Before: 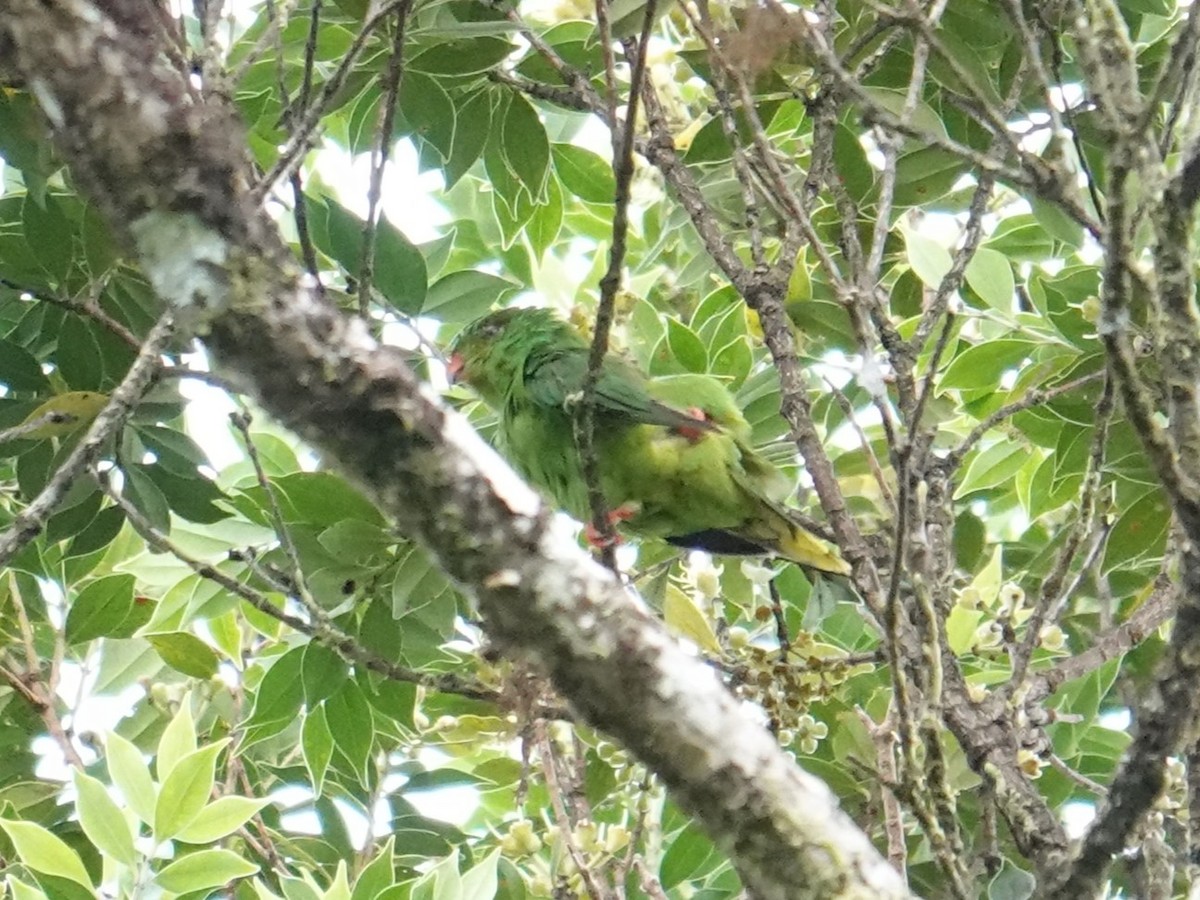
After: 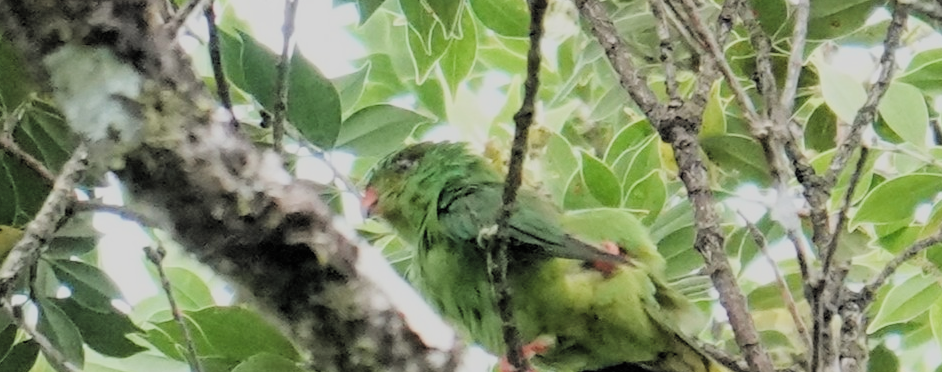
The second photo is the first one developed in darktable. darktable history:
filmic rgb: black relative exposure -4.12 EV, white relative exposure 5.12 EV, hardness 2.15, contrast 1.172, color science v4 (2020)
crop: left 7.176%, top 18.543%, right 14.313%, bottom 40.069%
